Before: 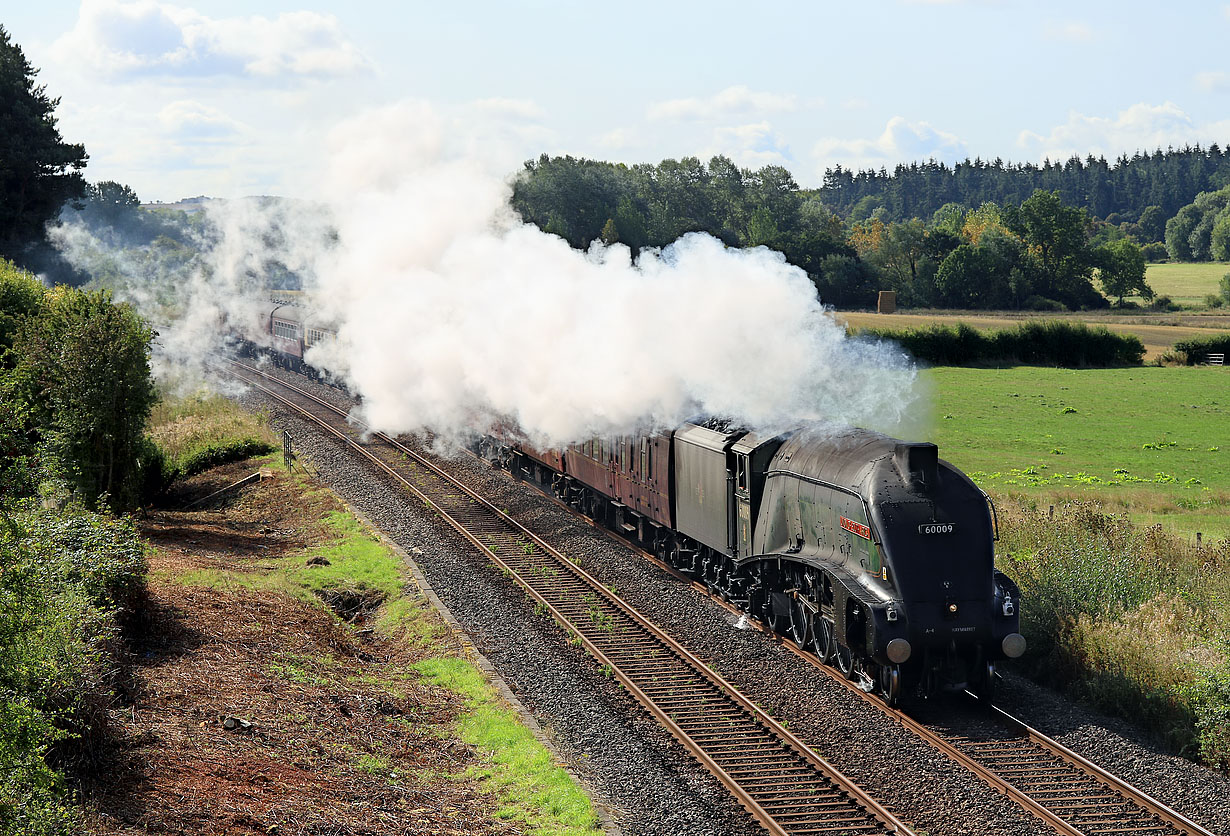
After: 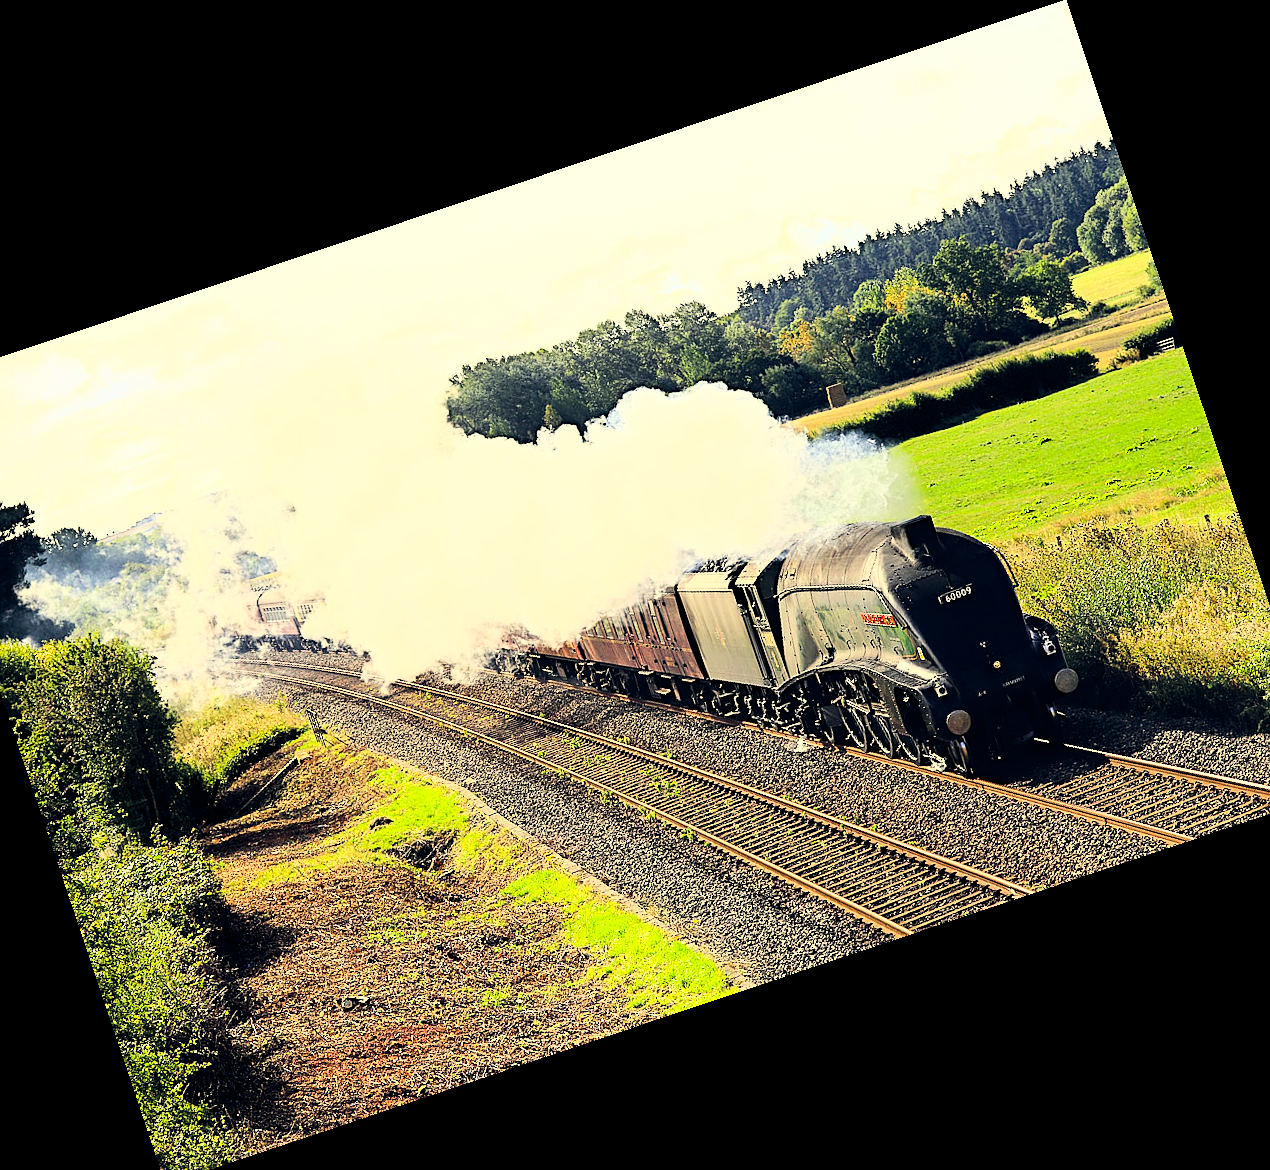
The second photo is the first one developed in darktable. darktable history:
crop and rotate: angle 18.56°, left 6.997%, right 4.322%, bottom 1.103%
levels: mode automatic, levels [0, 0.352, 0.703]
base curve: curves: ch0 [(0, 0) (0.007, 0.004) (0.027, 0.03) (0.046, 0.07) (0.207, 0.54) (0.442, 0.872) (0.673, 0.972) (1, 1)]
exposure: exposure -0.04 EV, compensate highlight preservation false
sharpen: on, module defaults
color correction: highlights a* 2.71, highlights b* 22.55
color balance rgb: global offset › chroma 0.104%, global offset › hue 253.61°, perceptual saturation grading › global saturation 19.678%
